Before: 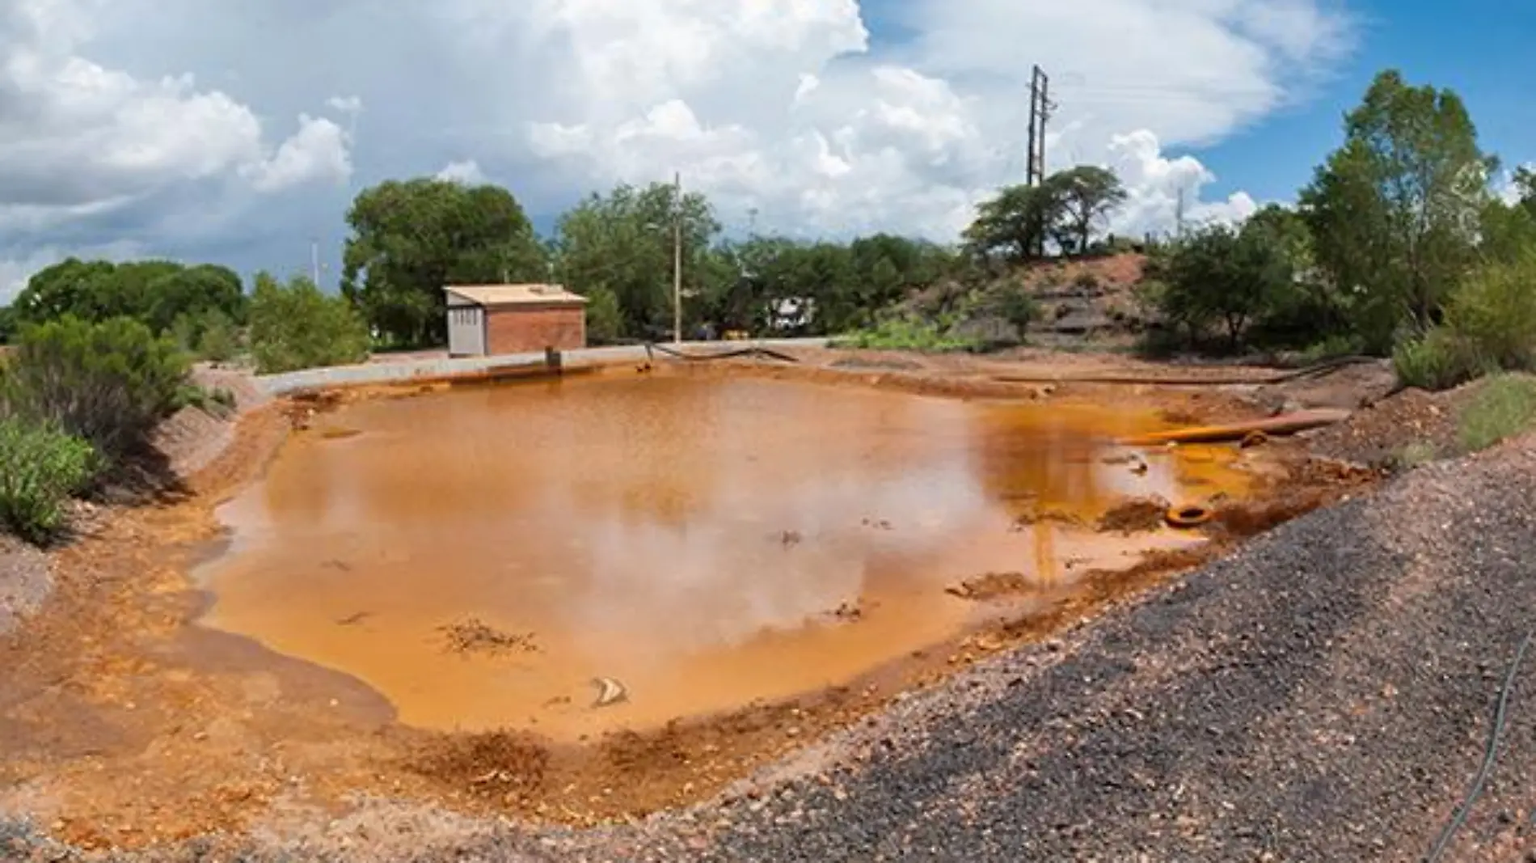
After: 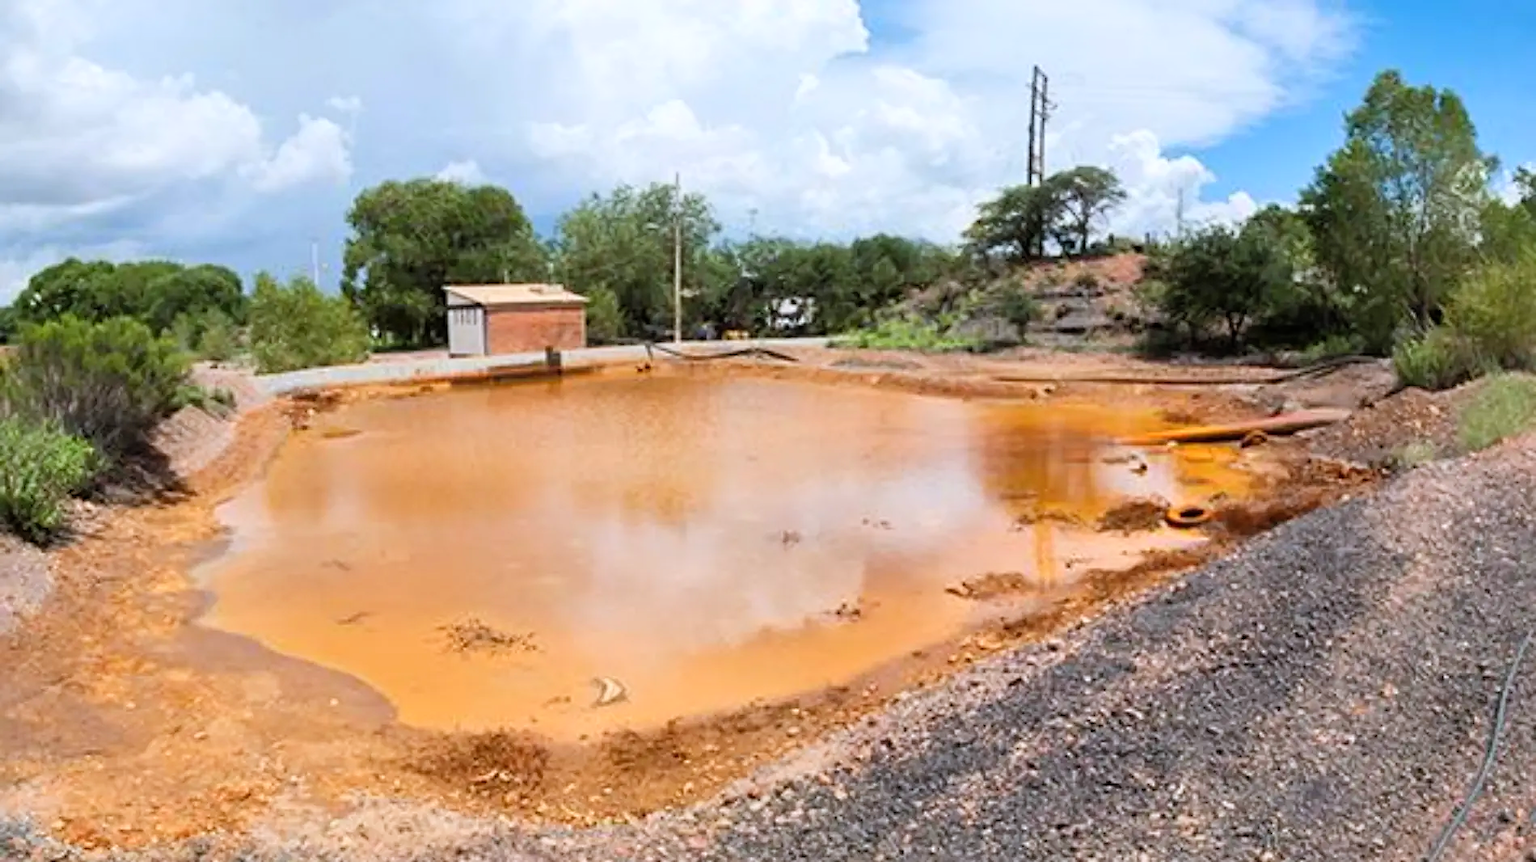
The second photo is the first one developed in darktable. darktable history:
white balance: red 0.974, blue 1.044
contrast brightness saturation: saturation -0.05
tone curve: curves: ch0 [(0, 0) (0.004, 0.001) (0.133, 0.151) (0.325, 0.399) (0.475, 0.579) (0.832, 0.902) (1, 1)], color space Lab, linked channels, preserve colors none
sharpen: amount 0.2
